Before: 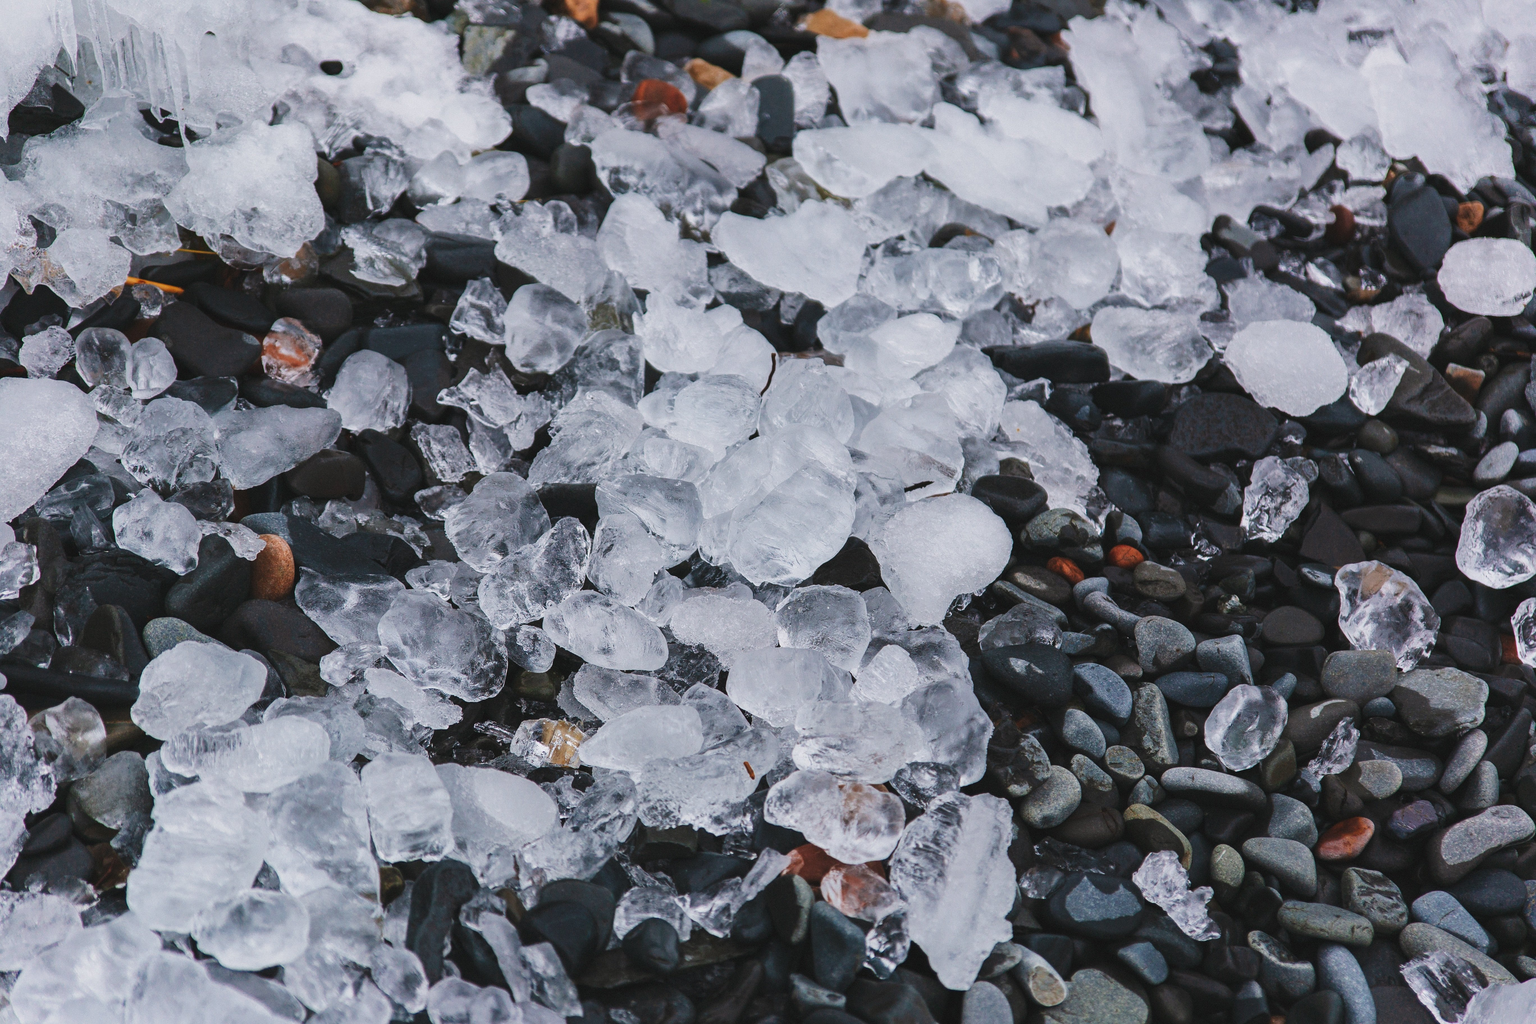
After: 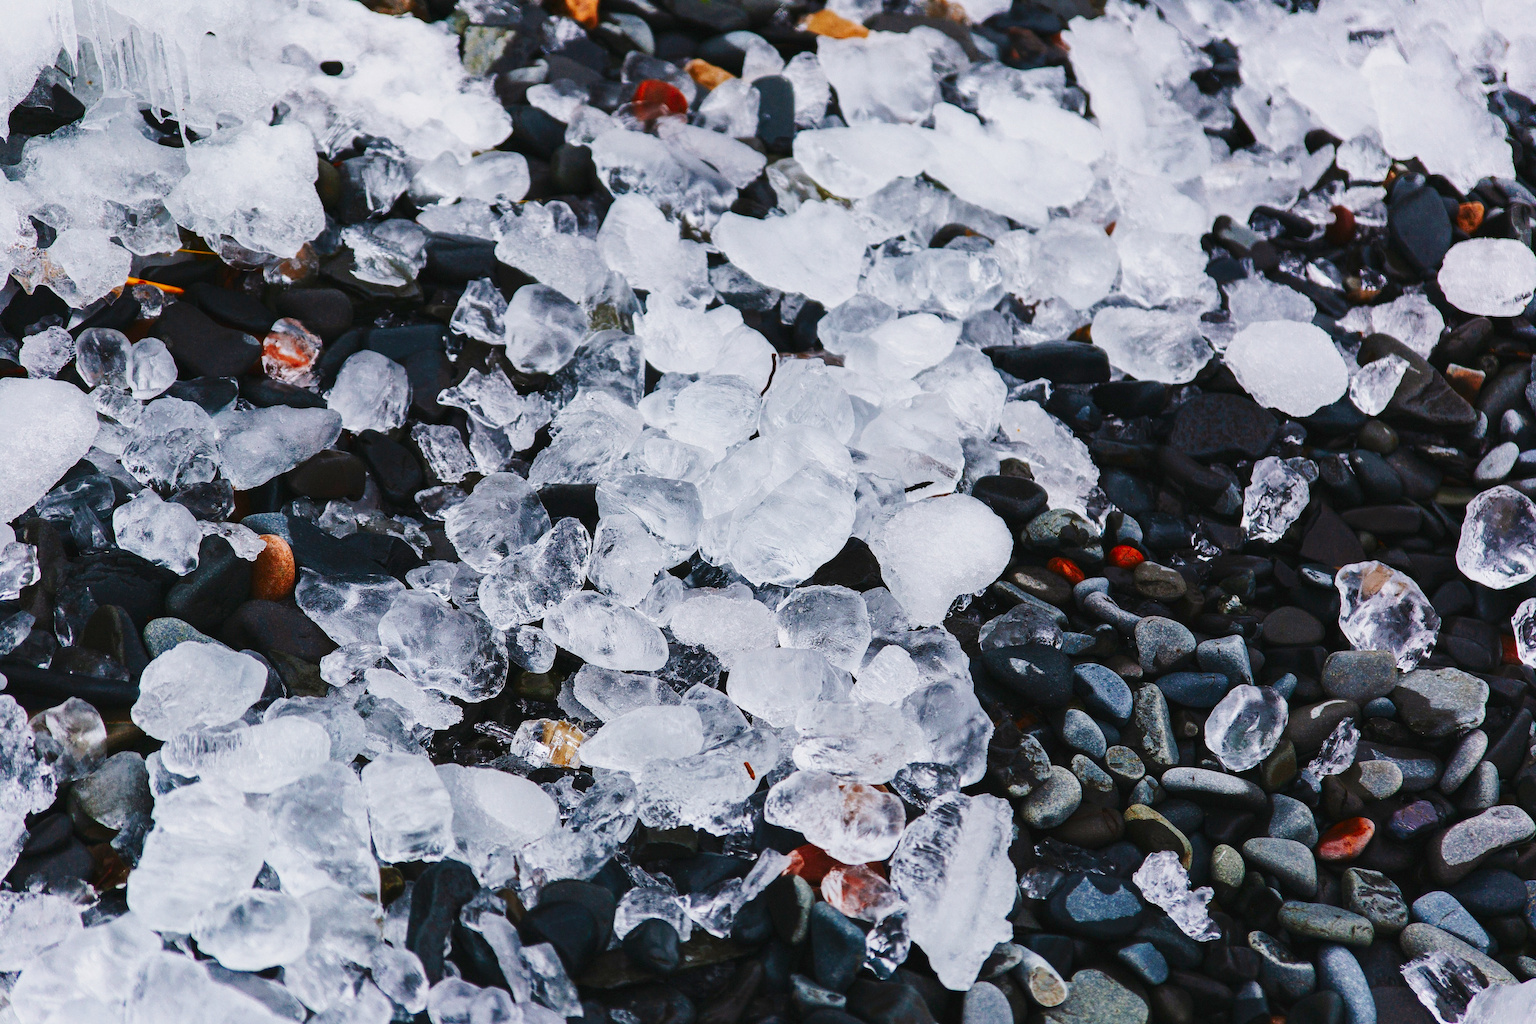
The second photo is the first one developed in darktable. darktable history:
white balance: emerald 1
contrast brightness saturation: contrast 0.12, brightness -0.12, saturation 0.2
tone curve: curves: ch0 [(0, 0) (0.003, 0.003) (0.011, 0.014) (0.025, 0.031) (0.044, 0.055) (0.069, 0.086) (0.1, 0.124) (0.136, 0.168) (0.177, 0.22) (0.224, 0.278) (0.277, 0.344) (0.335, 0.426) (0.399, 0.515) (0.468, 0.597) (0.543, 0.672) (0.623, 0.746) (0.709, 0.815) (0.801, 0.881) (0.898, 0.939) (1, 1)], preserve colors none
color zones: curves: ch1 [(0, 0.523) (0.143, 0.545) (0.286, 0.52) (0.429, 0.506) (0.571, 0.503) (0.714, 0.503) (0.857, 0.508) (1, 0.523)]
